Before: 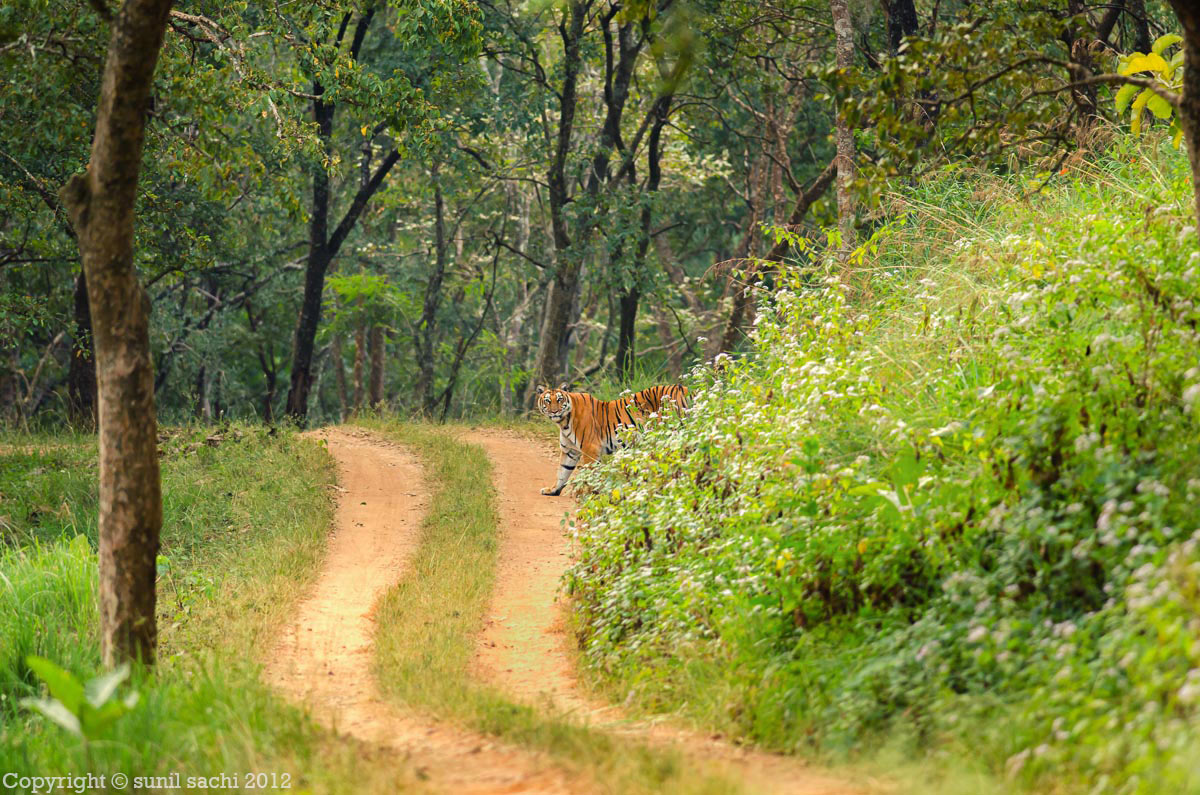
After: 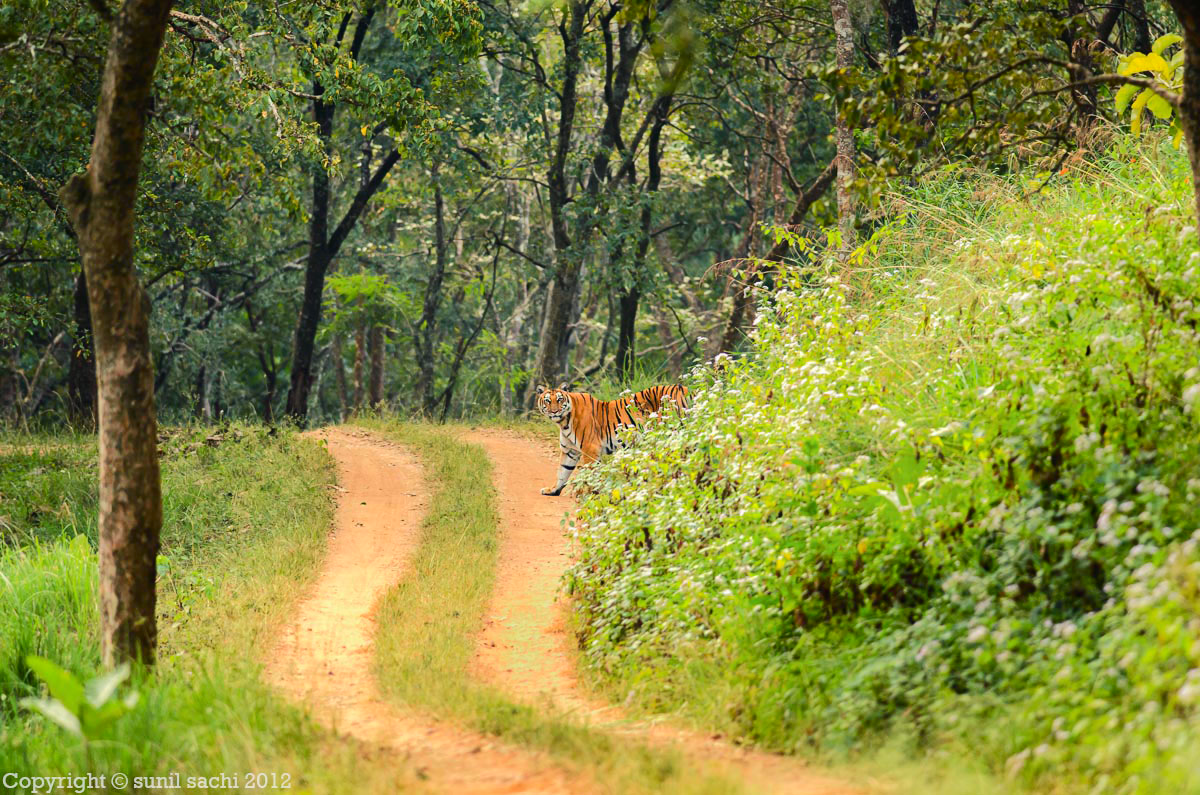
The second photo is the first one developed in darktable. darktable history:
tone curve: curves: ch0 [(0, 0.01) (0.037, 0.032) (0.131, 0.108) (0.275, 0.256) (0.483, 0.512) (0.61, 0.665) (0.696, 0.742) (0.792, 0.819) (0.911, 0.925) (0.997, 0.995)]; ch1 [(0, 0) (0.301, 0.3) (0.423, 0.421) (0.492, 0.488) (0.507, 0.503) (0.53, 0.532) (0.573, 0.586) (0.683, 0.702) (0.746, 0.77) (1, 1)]; ch2 [(0, 0) (0.246, 0.233) (0.36, 0.352) (0.415, 0.415) (0.485, 0.487) (0.502, 0.504) (0.525, 0.518) (0.539, 0.539) (0.587, 0.594) (0.636, 0.652) (0.711, 0.729) (0.845, 0.855) (0.998, 0.977)], color space Lab, independent channels, preserve colors none
